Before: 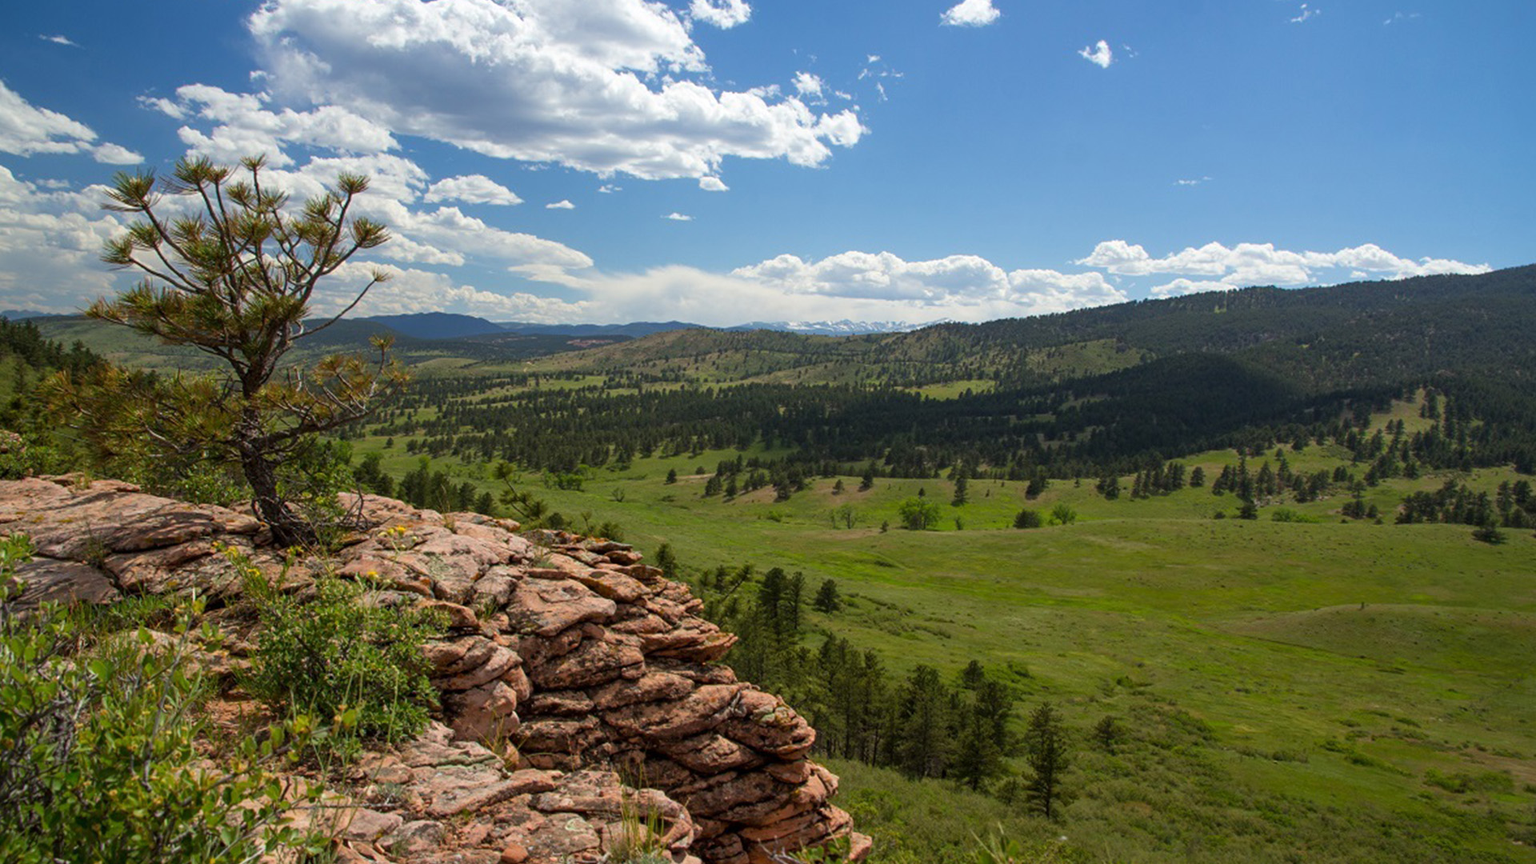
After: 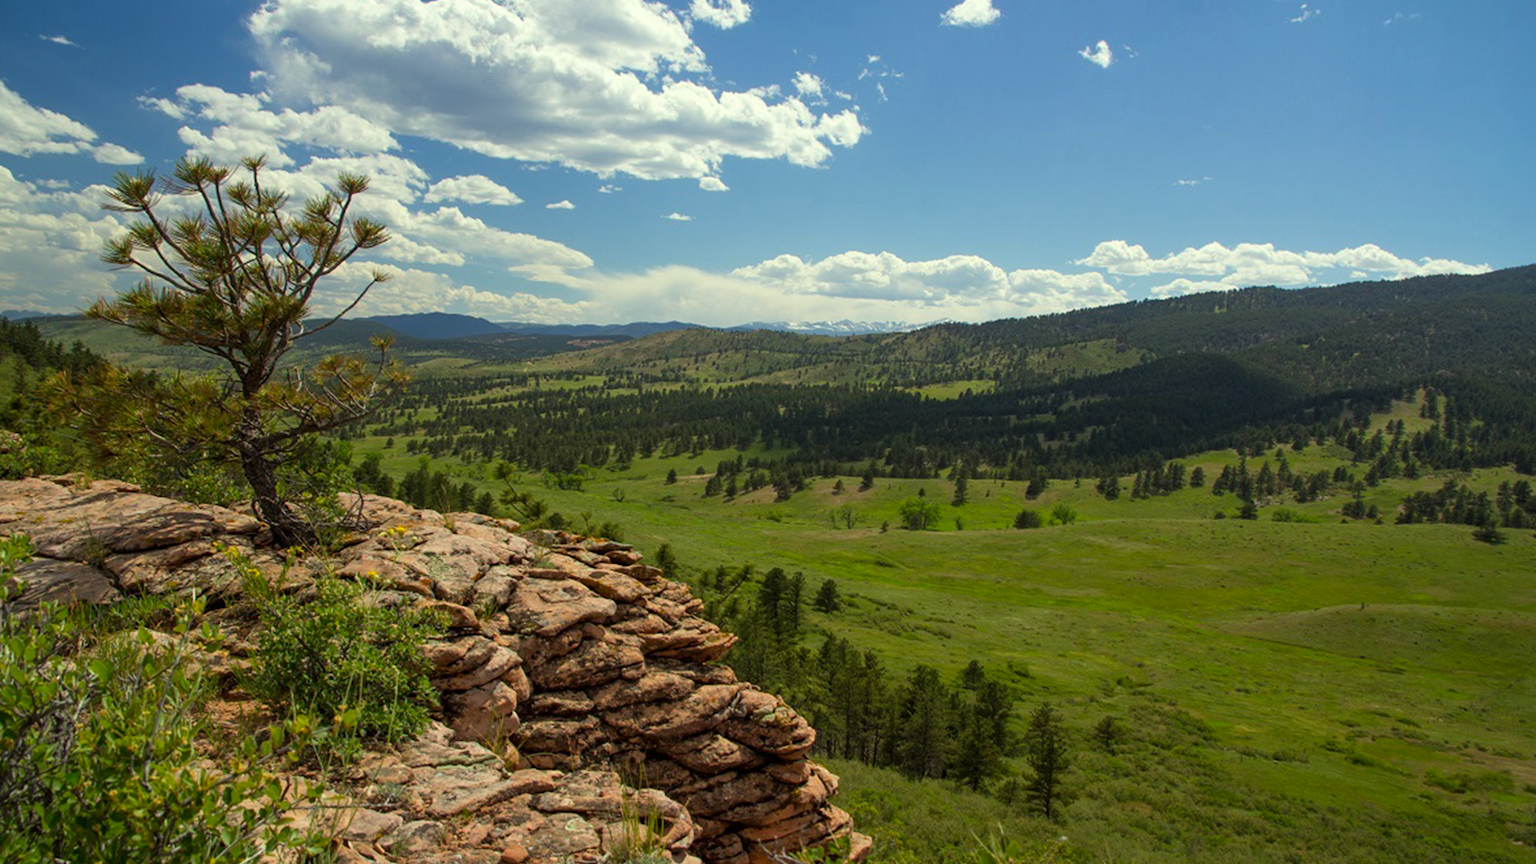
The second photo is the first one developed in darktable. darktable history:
color correction: highlights a* -5.63, highlights b* 11
